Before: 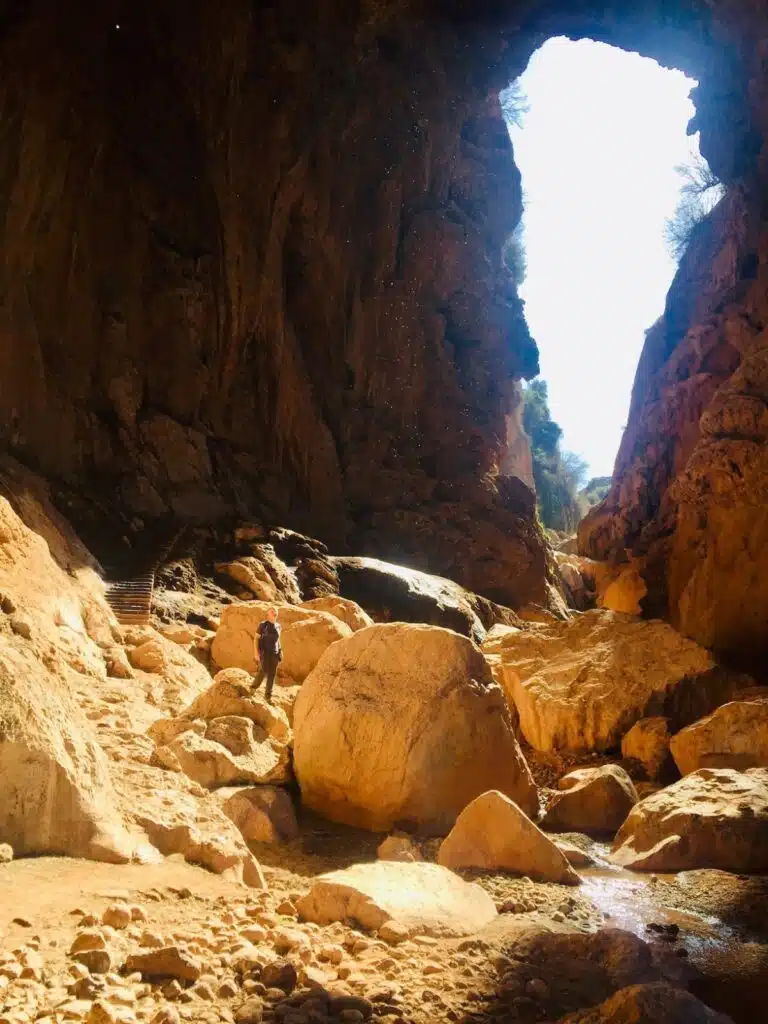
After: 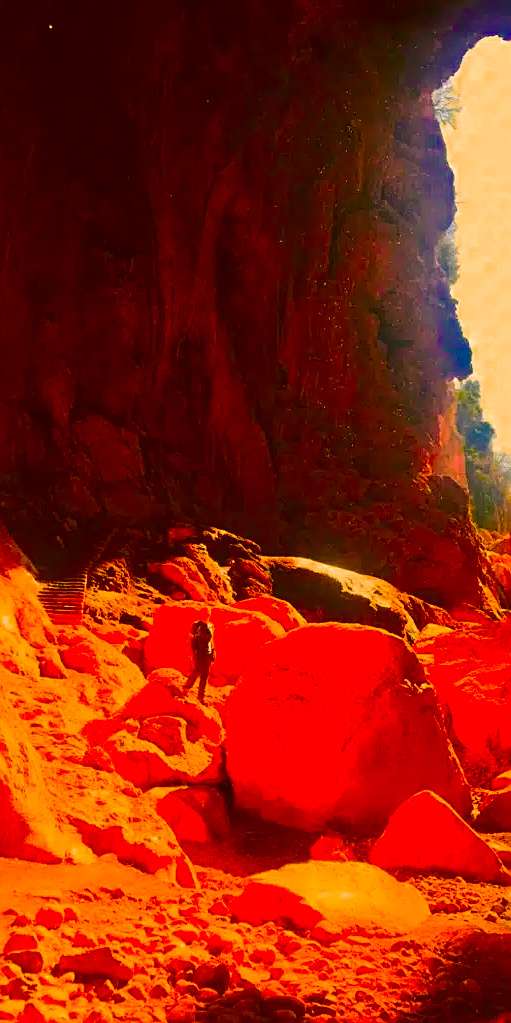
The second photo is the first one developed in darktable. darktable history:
sharpen: on, module defaults
crop and rotate: left 8.786%, right 24.548%
color zones: curves: ch0 [(0, 0.553) (0.123, 0.58) (0.23, 0.419) (0.468, 0.155) (0.605, 0.132) (0.723, 0.063) (0.833, 0.172) (0.921, 0.468)]; ch1 [(0.025, 0.645) (0.229, 0.584) (0.326, 0.551) (0.537, 0.446) (0.599, 0.911) (0.708, 1) (0.805, 0.944)]; ch2 [(0.086, 0.468) (0.254, 0.464) (0.638, 0.564) (0.702, 0.592) (0.768, 0.564)]
color correction: highlights a* 10.44, highlights b* 30.04, shadows a* 2.73, shadows b* 17.51, saturation 1.72
